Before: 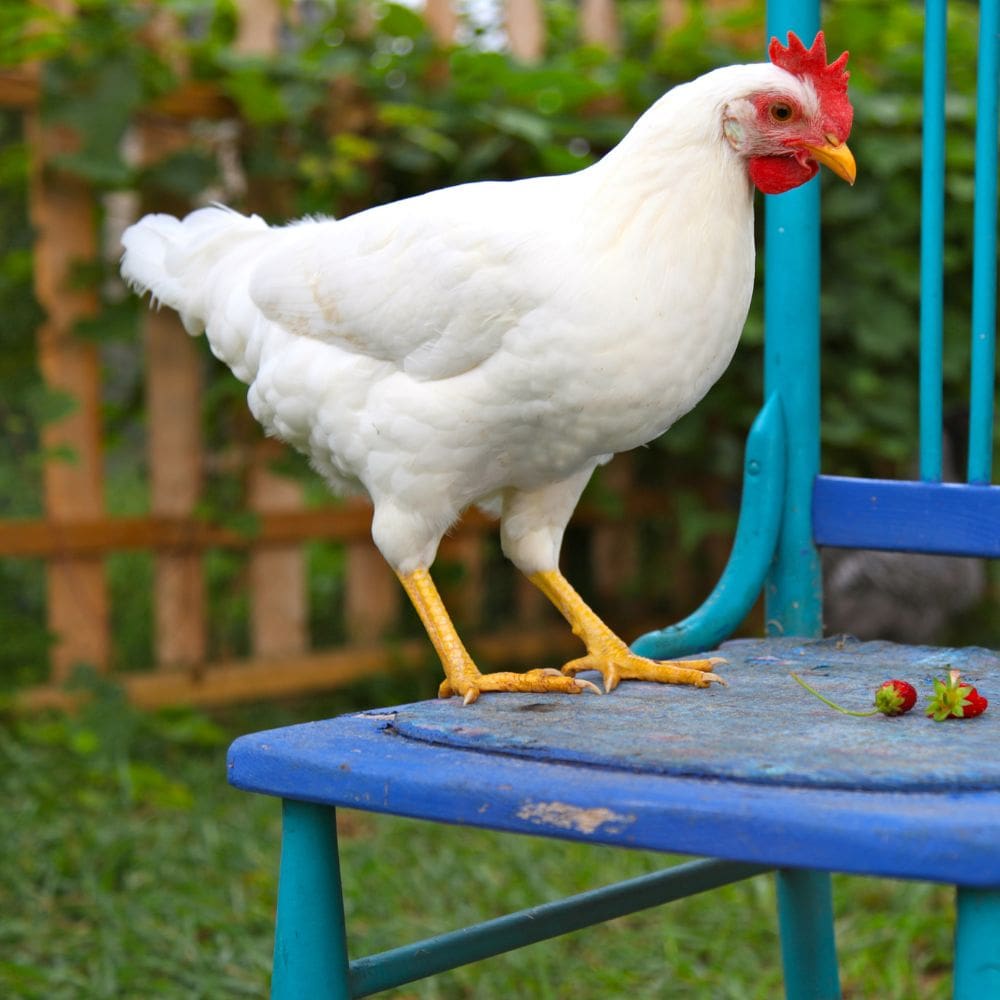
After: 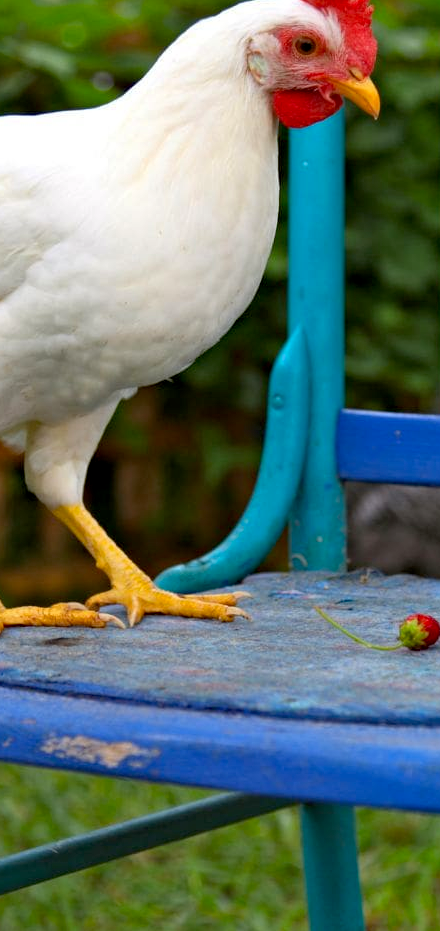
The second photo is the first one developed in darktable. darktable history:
crop: left 47.628%, top 6.643%, right 7.874%
exposure: black level correction 0.005, exposure 0.001 EV, compensate highlight preservation false
haze removal: compatibility mode true, adaptive false
